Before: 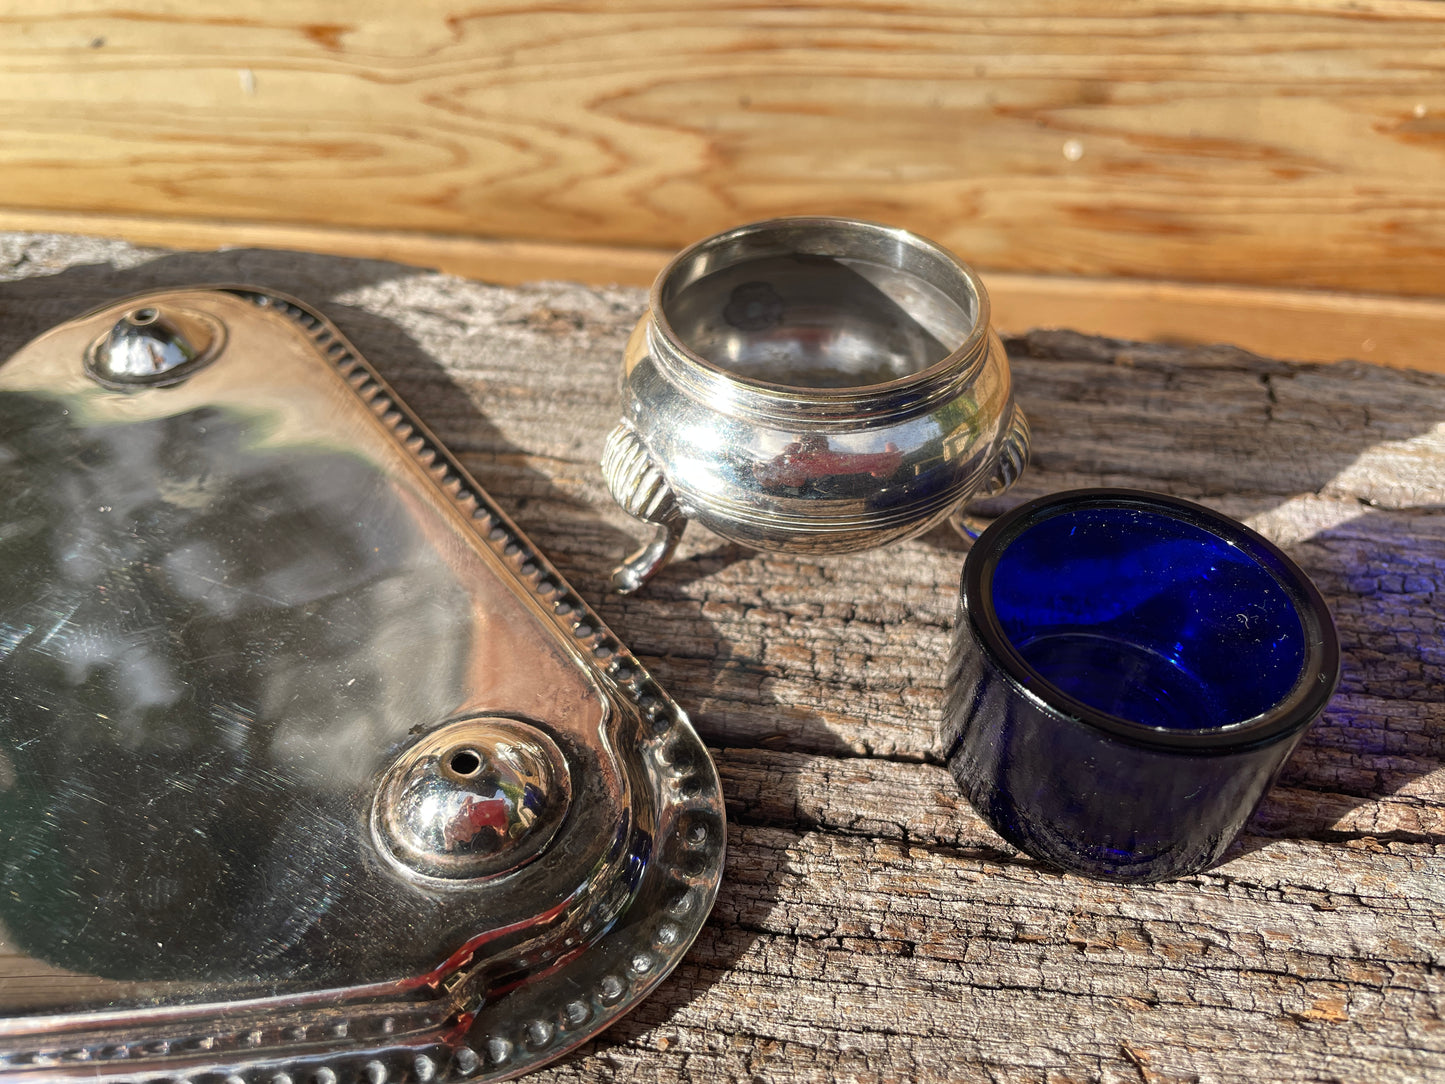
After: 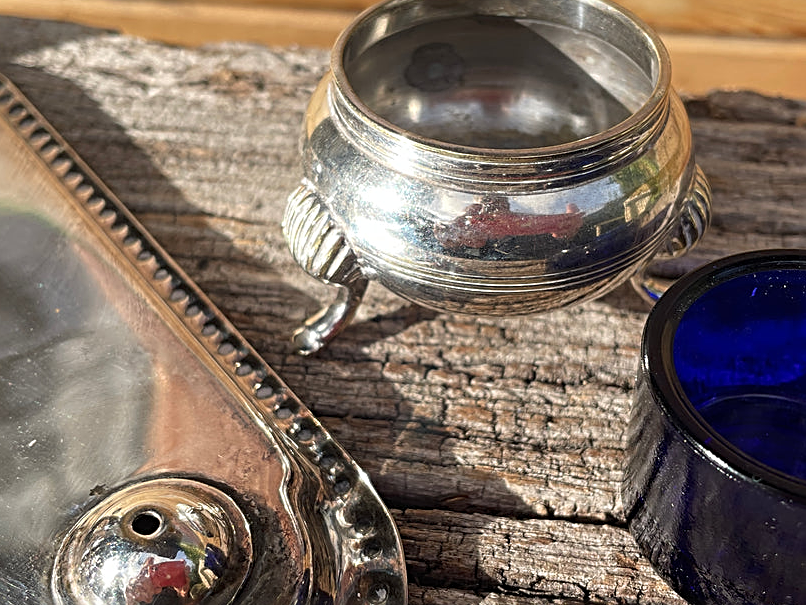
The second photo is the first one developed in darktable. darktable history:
crop and rotate: left 22.13%, top 22.054%, right 22.026%, bottom 22.102%
sharpen: radius 2.584, amount 0.688
